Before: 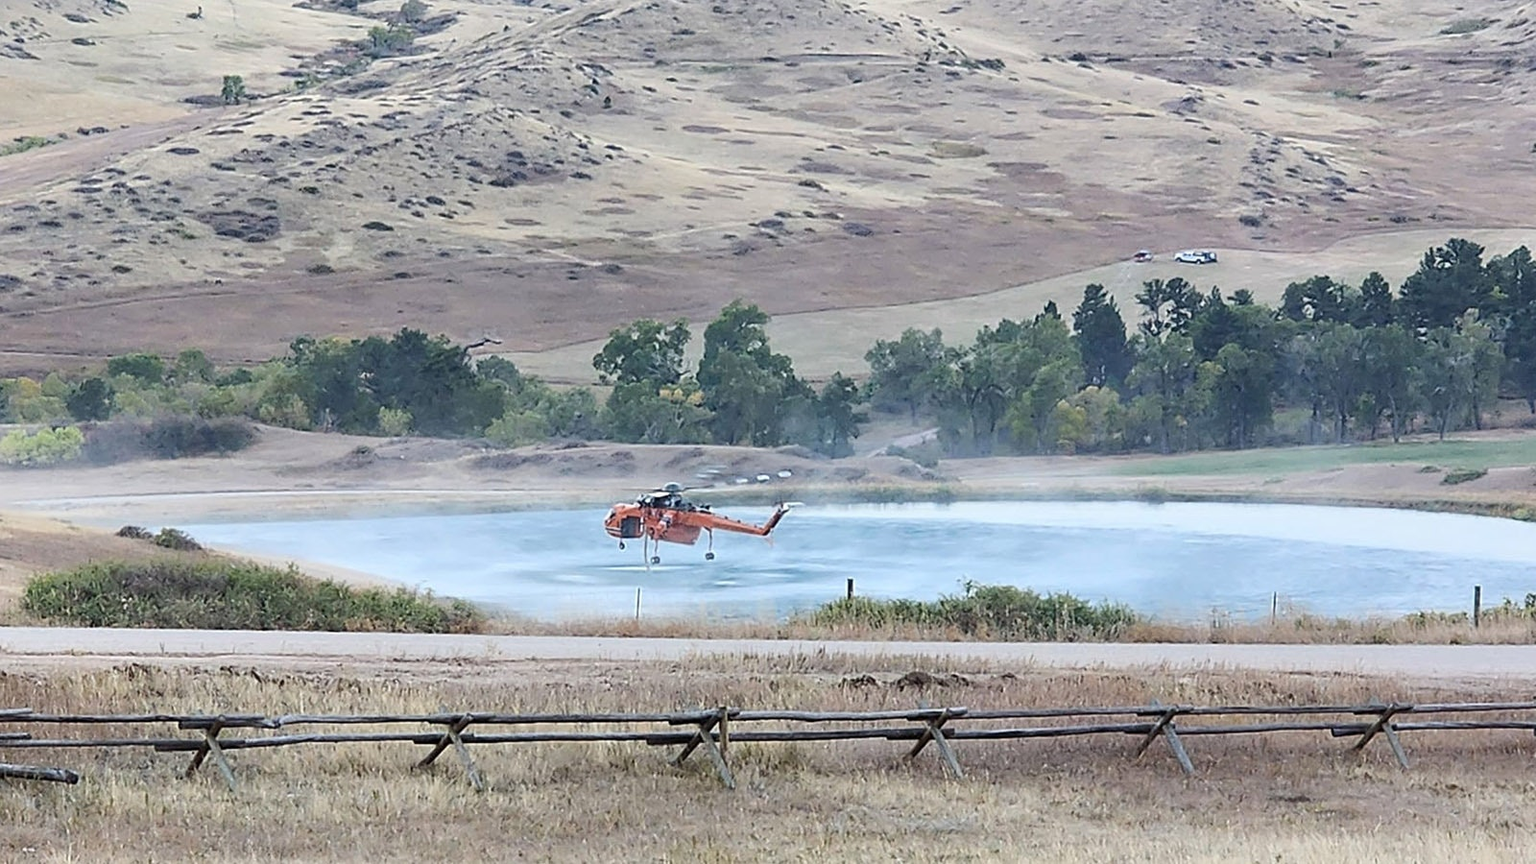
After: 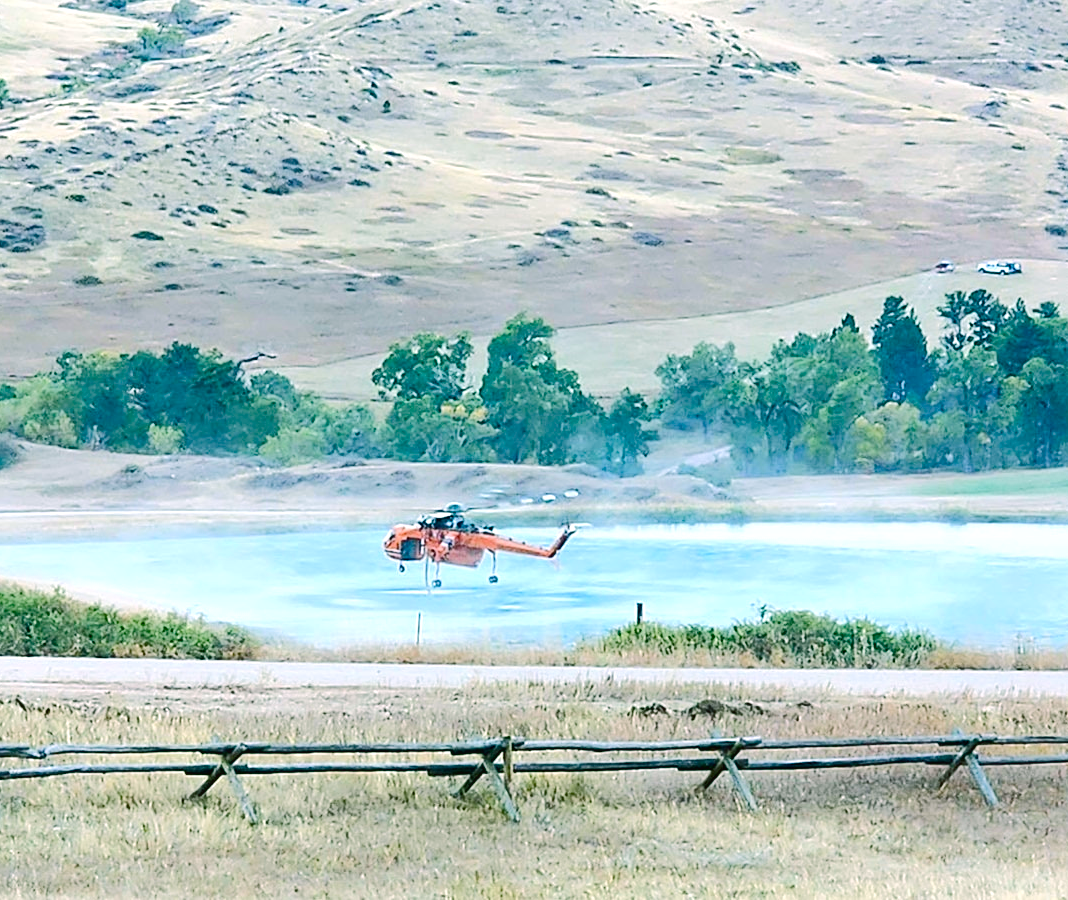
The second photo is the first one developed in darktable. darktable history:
exposure: black level correction 0, exposure 0.498 EV, compensate highlight preservation false
tone curve: curves: ch0 [(0, 0) (0.003, 0.019) (0.011, 0.022) (0.025, 0.029) (0.044, 0.041) (0.069, 0.06) (0.1, 0.09) (0.136, 0.123) (0.177, 0.163) (0.224, 0.206) (0.277, 0.268) (0.335, 0.35) (0.399, 0.436) (0.468, 0.526) (0.543, 0.624) (0.623, 0.713) (0.709, 0.779) (0.801, 0.845) (0.898, 0.912) (1, 1)], color space Lab, independent channels, preserve colors none
crop: left 15.382%, right 17.867%
color balance rgb: power › chroma 2.159%, power › hue 164°, highlights gain › chroma 0.206%, highlights gain › hue 330.63°, linear chroma grading › global chroma 15.448%, perceptual saturation grading › global saturation 34.591%, perceptual saturation grading › highlights -25.245%, perceptual saturation grading › shadows 49.956%
